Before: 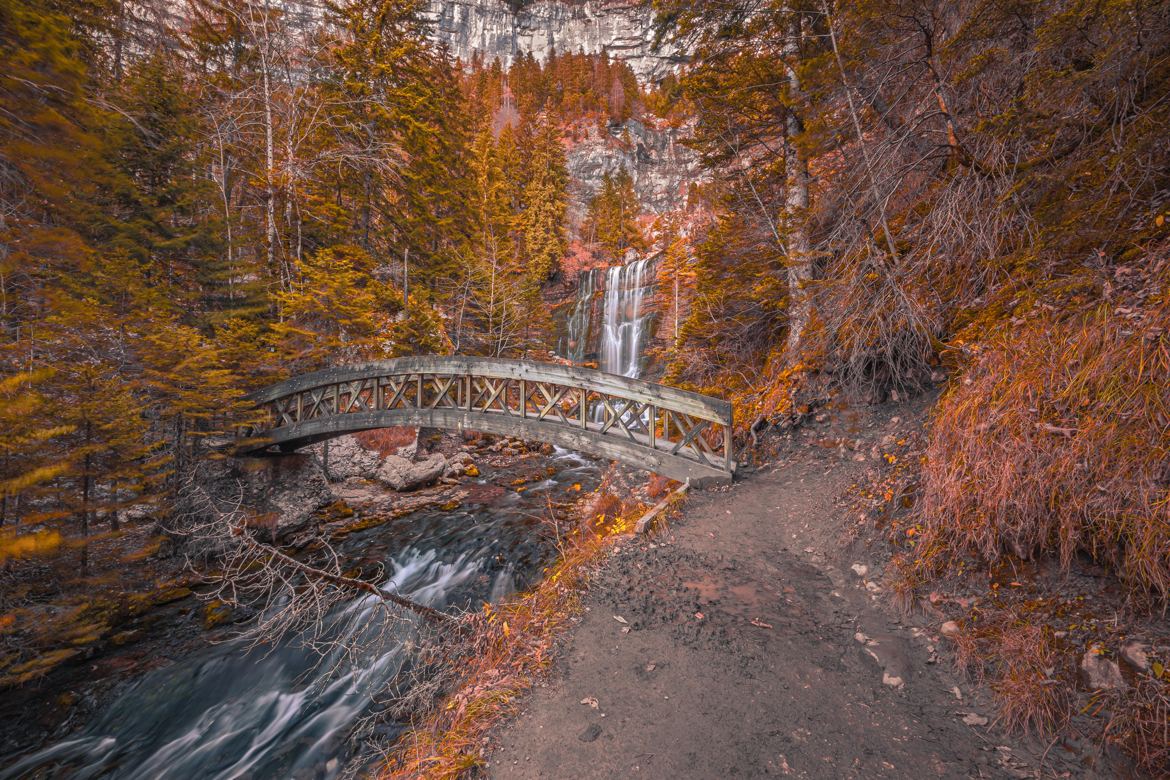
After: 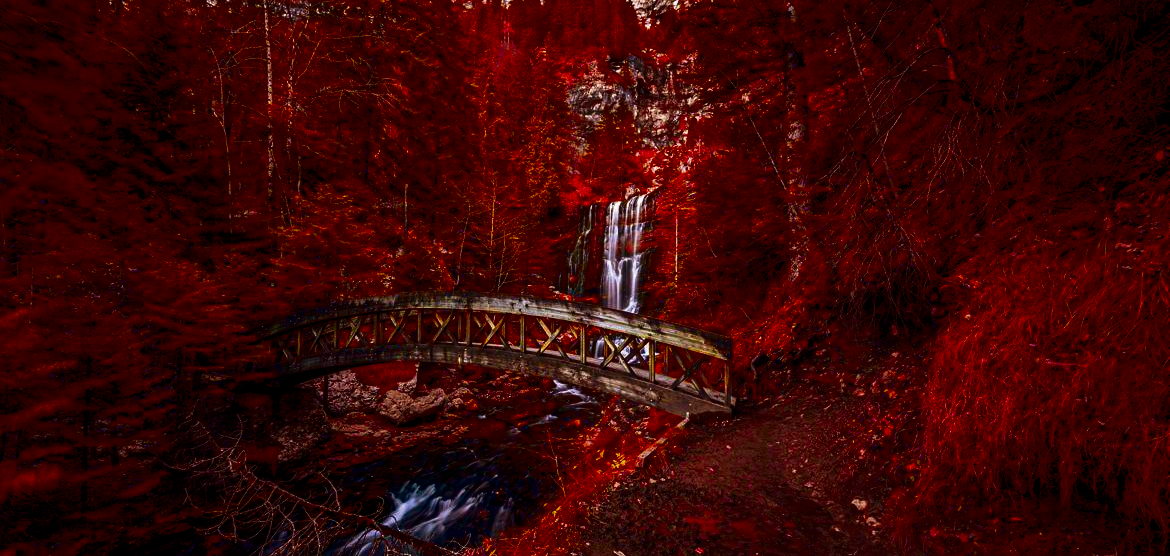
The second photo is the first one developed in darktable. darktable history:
contrast brightness saturation: brightness -0.988, saturation 0.992
filmic rgb: black relative exposure -5.62 EV, white relative exposure 2.5 EV, target black luminance 0%, hardness 4.51, latitude 67.26%, contrast 1.461, shadows ↔ highlights balance -3.58%
color balance rgb: power › chroma 0.317%, power › hue 24.79°, perceptual saturation grading › global saturation 25.234%
crop and rotate: top 8.429%, bottom 20.208%
